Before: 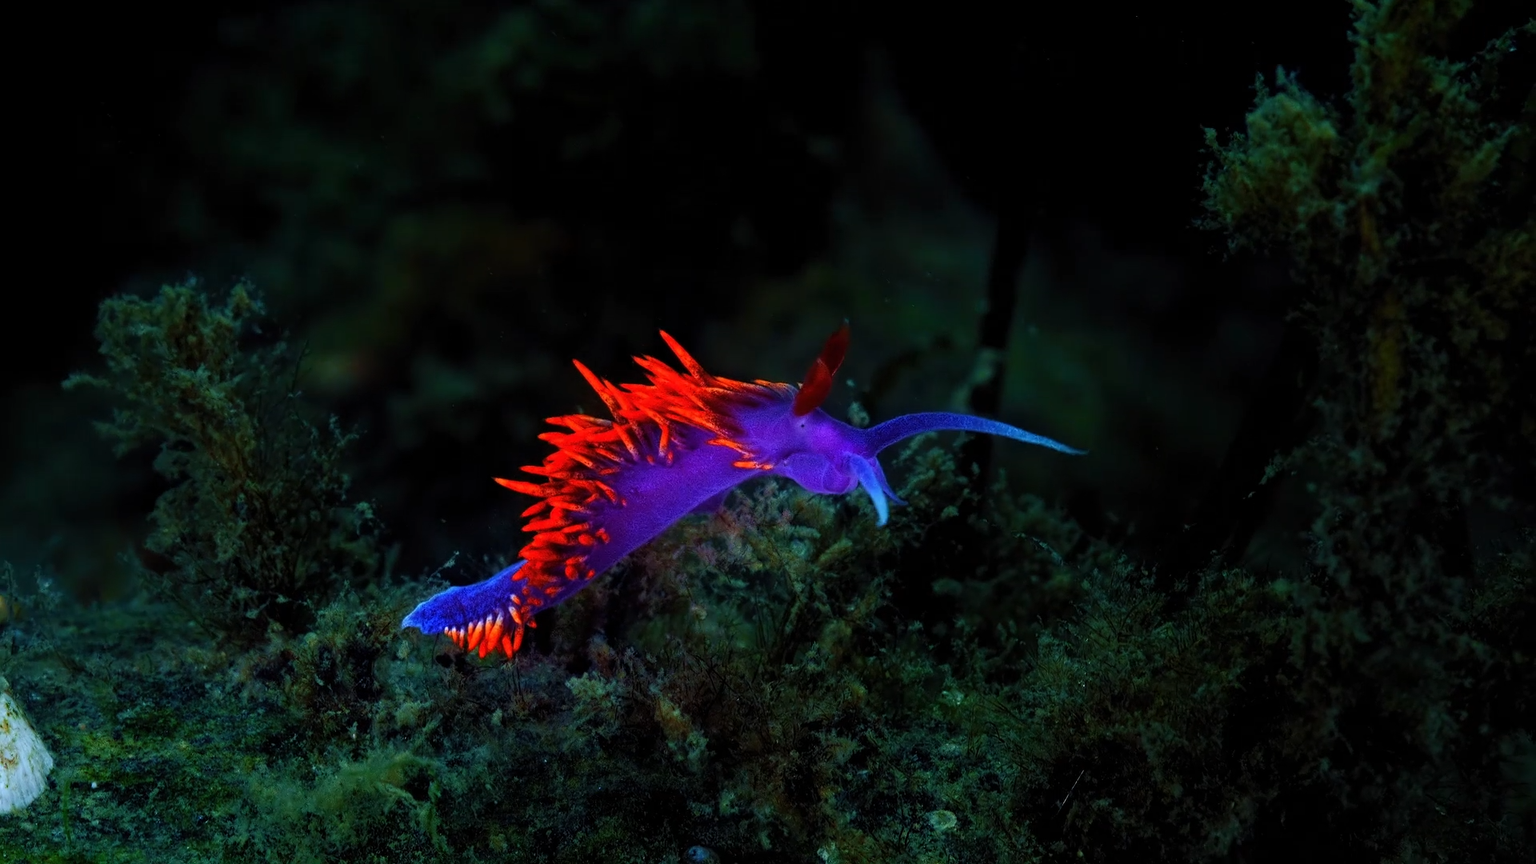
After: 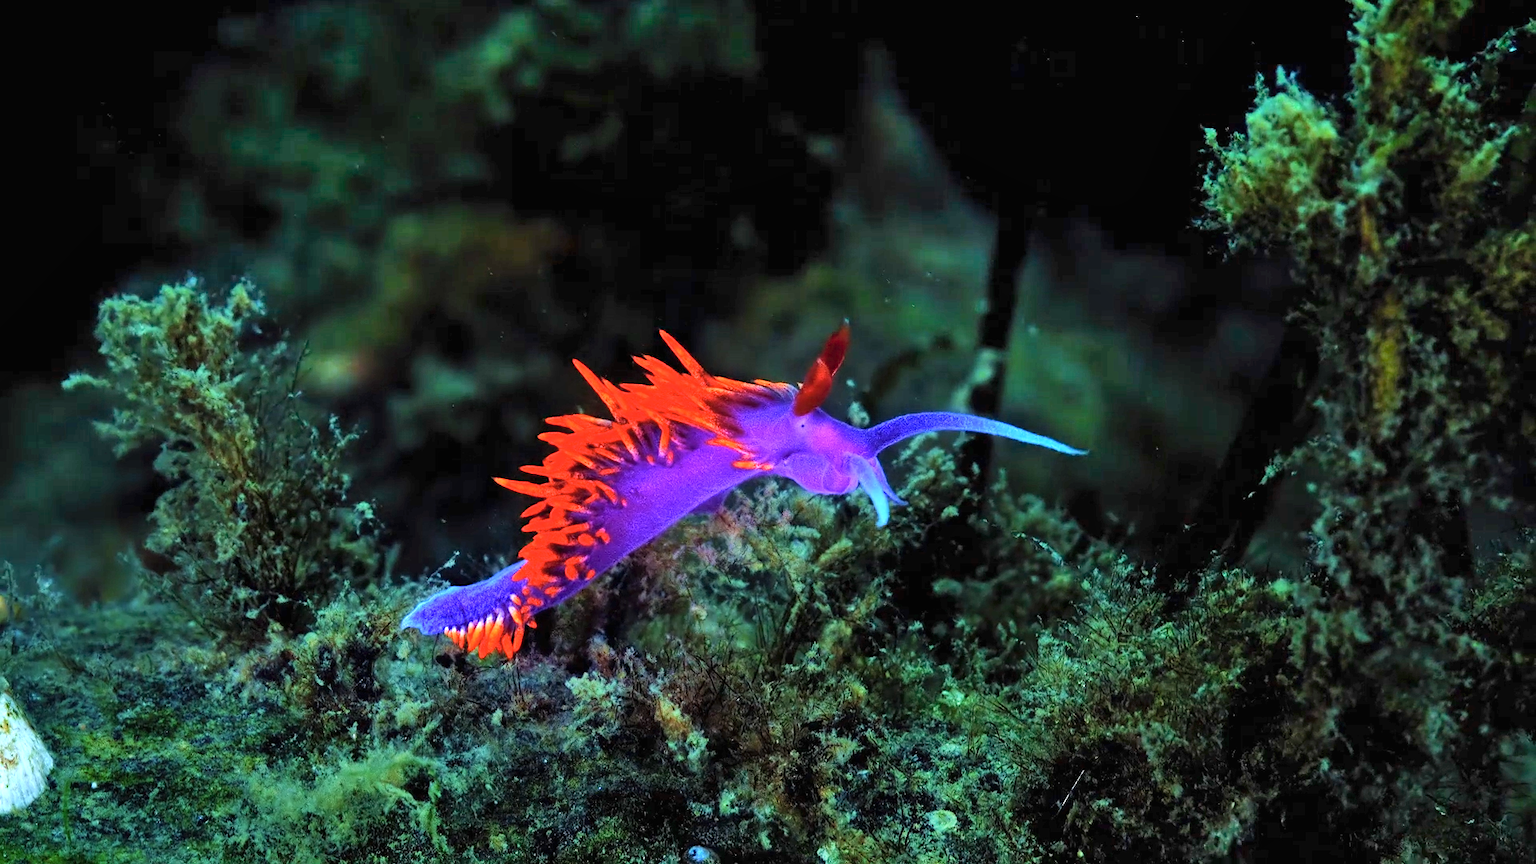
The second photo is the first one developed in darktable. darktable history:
shadows and highlights: shadows 60.52, highlights -60.23, soften with gaussian
exposure: black level correction 0, exposure 1.1 EV, compensate highlight preservation false
